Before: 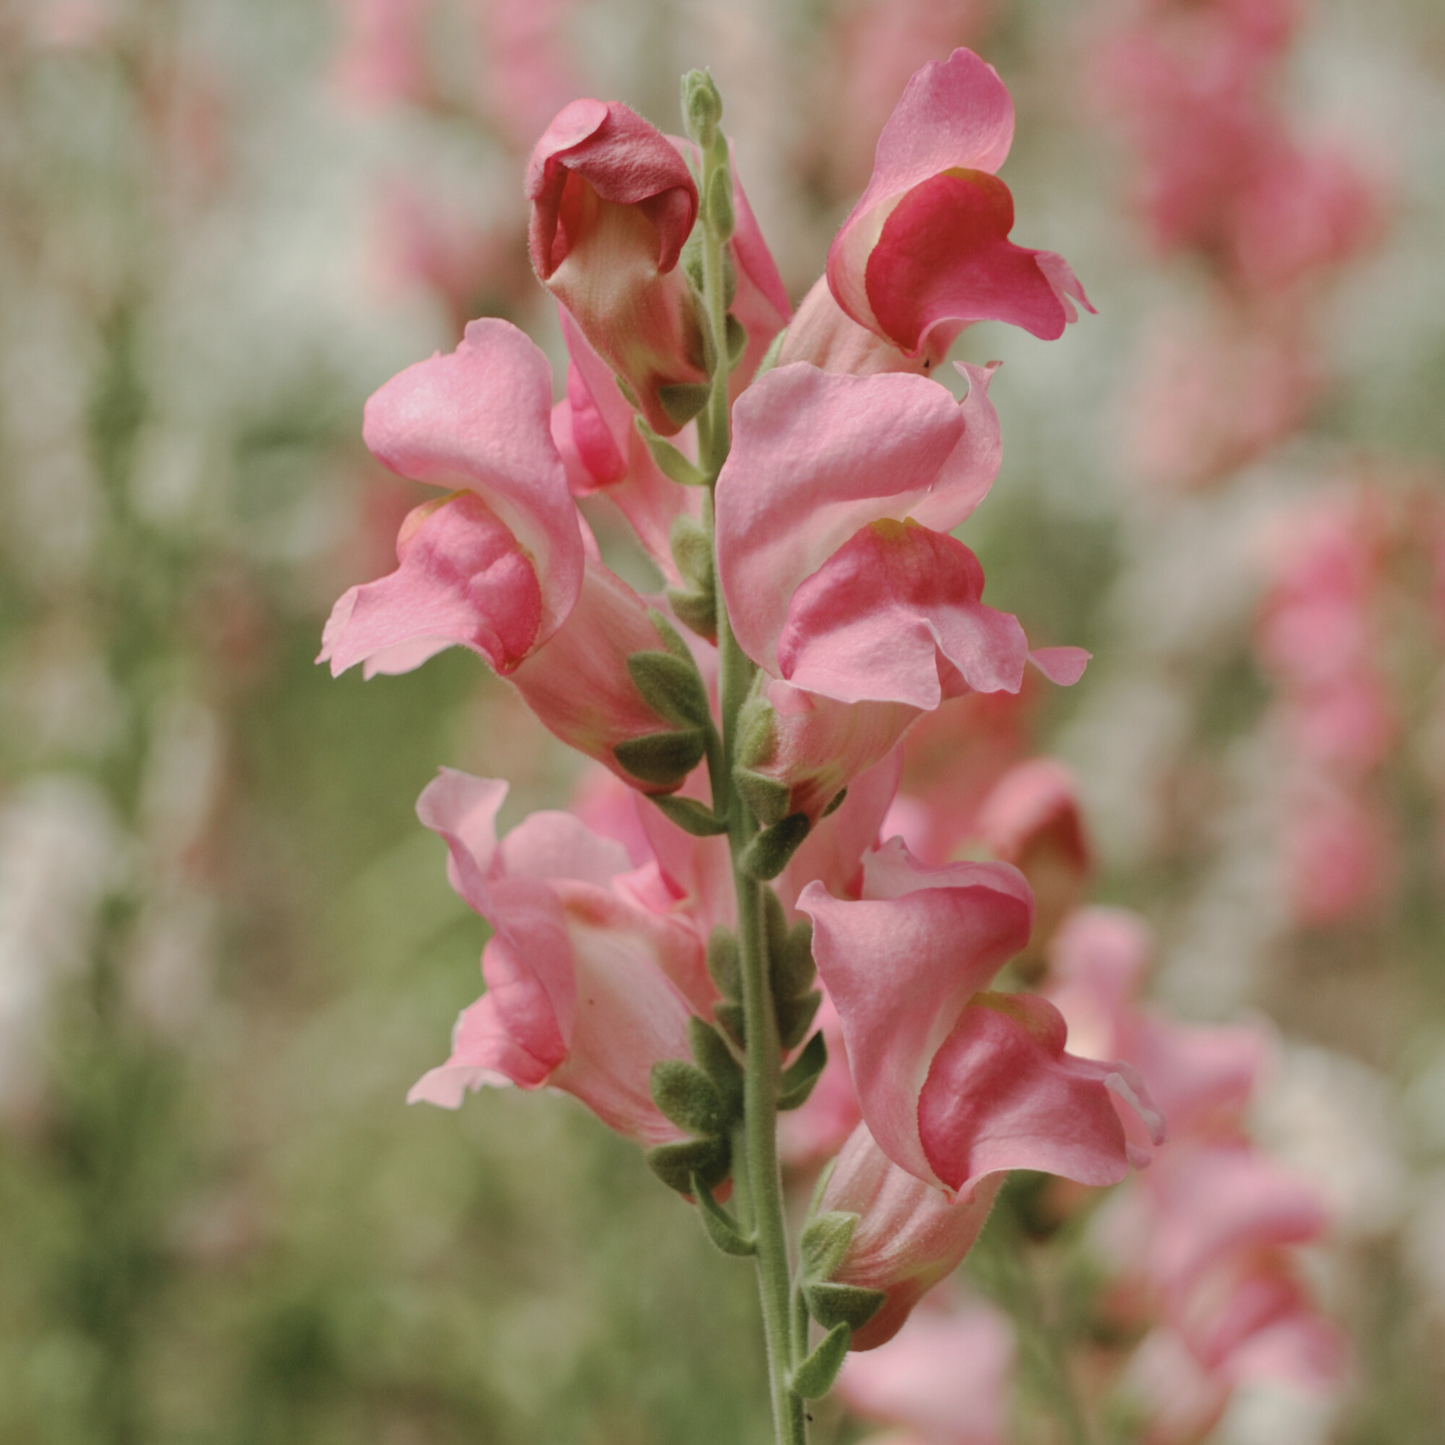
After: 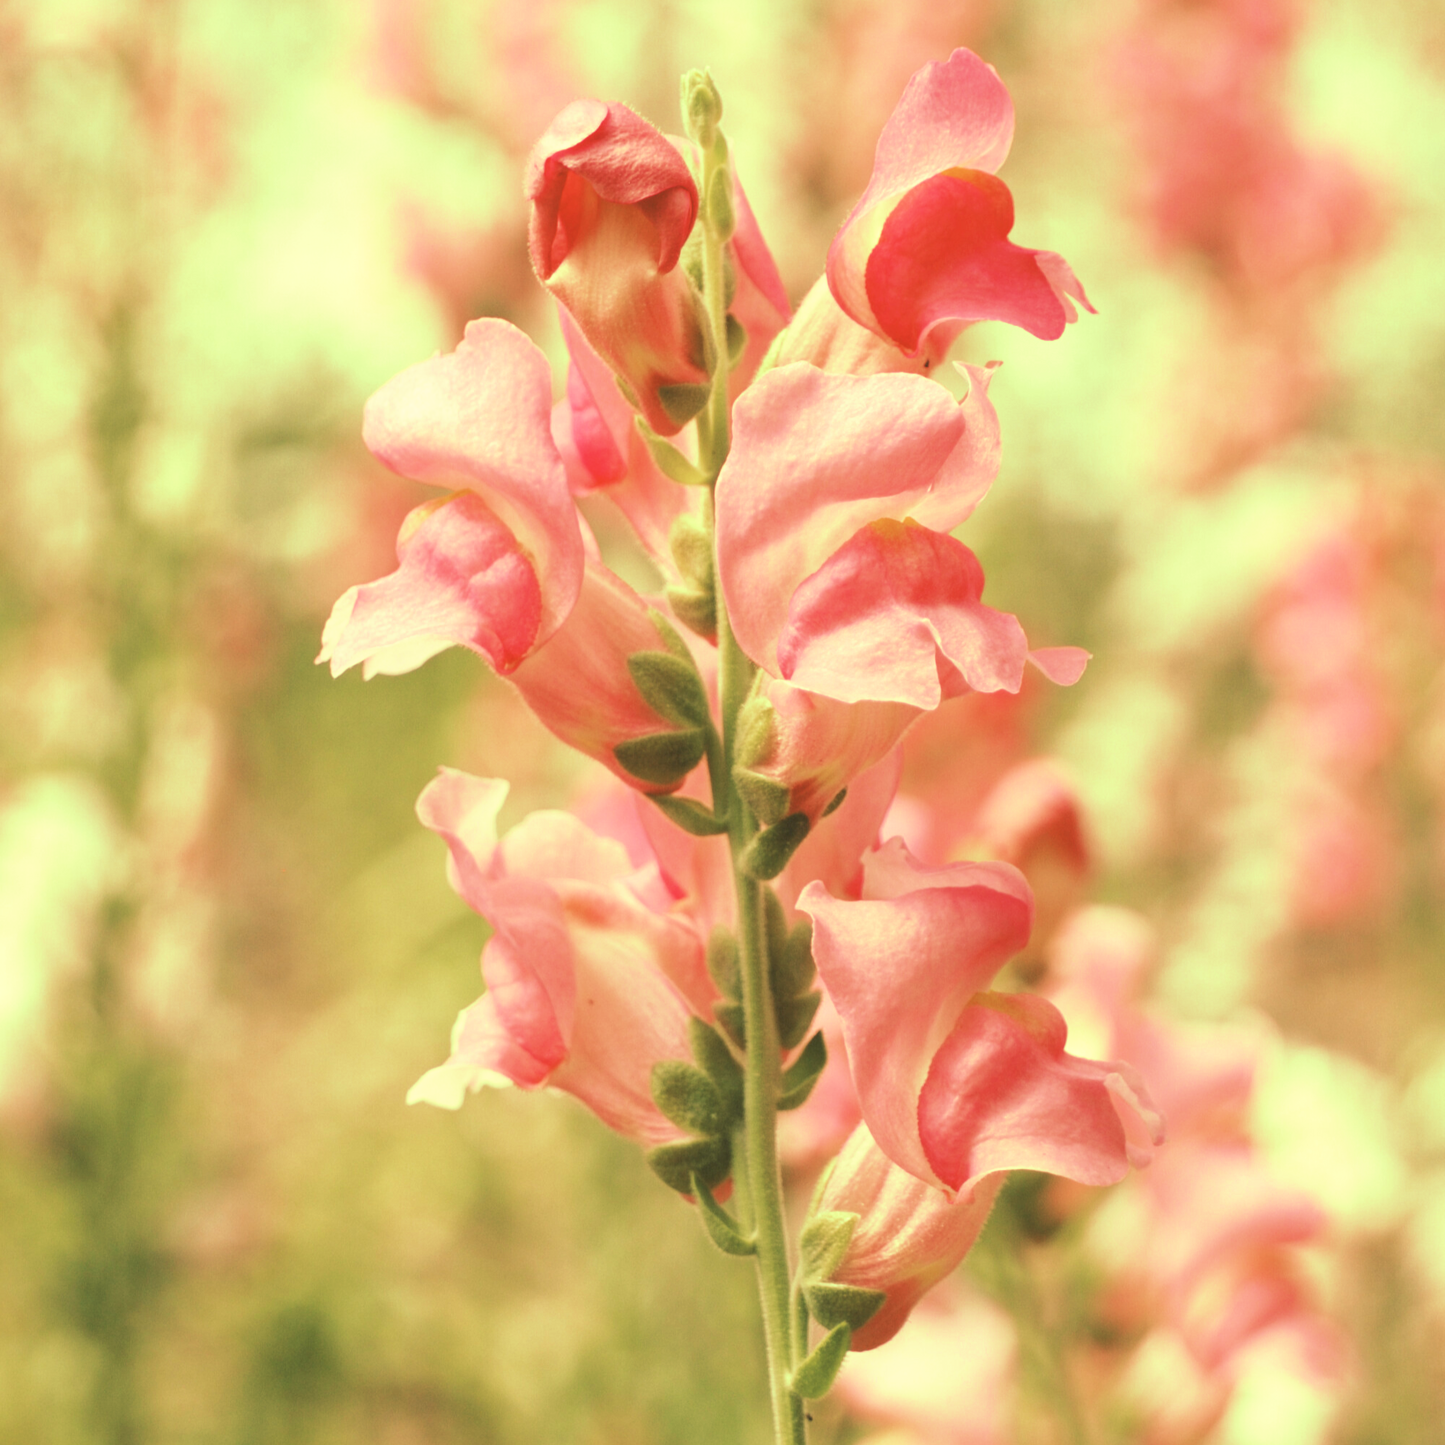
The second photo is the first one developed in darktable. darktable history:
tone curve: curves: ch0 [(0, 0) (0.003, 0.115) (0.011, 0.133) (0.025, 0.157) (0.044, 0.182) (0.069, 0.209) (0.1, 0.239) (0.136, 0.279) (0.177, 0.326) (0.224, 0.379) (0.277, 0.436) (0.335, 0.507) (0.399, 0.587) (0.468, 0.671) (0.543, 0.75) (0.623, 0.837) (0.709, 0.916) (0.801, 0.978) (0.898, 0.985) (1, 1)], preserve colors none
color look up table: target L [73.22, 94.36, 94.02, 78.98, 95.47, 72.57, 77.84, 68.6, 67.54, 64.82, 60.02, 50.01, 49.94, 200.29, 94.58, 65.14, 69.66, 59.72, 64.19, 44.21, 48.49, 48.52, 36.03, 40.43, 34.58, 22.62, 24.21, 95.01, 69.93, 63.53, 66.4, 41.53, 51.77, 40.97, 38.65, 39.13, 35.97, 37.67, 34.03, 12.4, 3.168, 80.39, 71.56, 77.64, 69.09, 67.55, 51.38, 39.23, 10.56], target a [-16.91, -62.66, -65.59, -24.92, -53.23, -45.29, -24.67, -71.76, -64.87, -71.78, -14.63, -44.93, -3.649, 0, -58.08, 14.58, -0.505, 15.56, 3.408, 52.81, 29.3, 26.1, 62.99, 62.36, 58.58, 7.778, 42.75, -51.97, 15.31, 15.33, 13.79, 73, 42.4, -6.917, 70.73, 14.19, 3.608, 58.73, -0.333, 43.41, 16.5, -3.135, -38.73, -15.56, -53.75, -16.22, -46.35, -25.86, -15.37], target b [81.15, 85.12, 102.77, 84.31, 51.71, 39.84, 53.9, 45.62, 27.25, 69.54, 67.55, 46.75, 49.51, 0, 67.7, 28.48, 63.48, 63.05, 41.83, 21.8, 61.25, 25.75, 57.72, 14.7, 51.22, 35.7, 28.26, 49.24, -4.098, -13.78, 20.38, -30.88, -22.54, -32.47, -51.04, -6.18, -56.99, -7.974, 13.6, -74.23, -29.13, 11.23, -2.624, 6.763, -6.531, 11.75, 18.69, -7.61, 5.68], num patches 49
